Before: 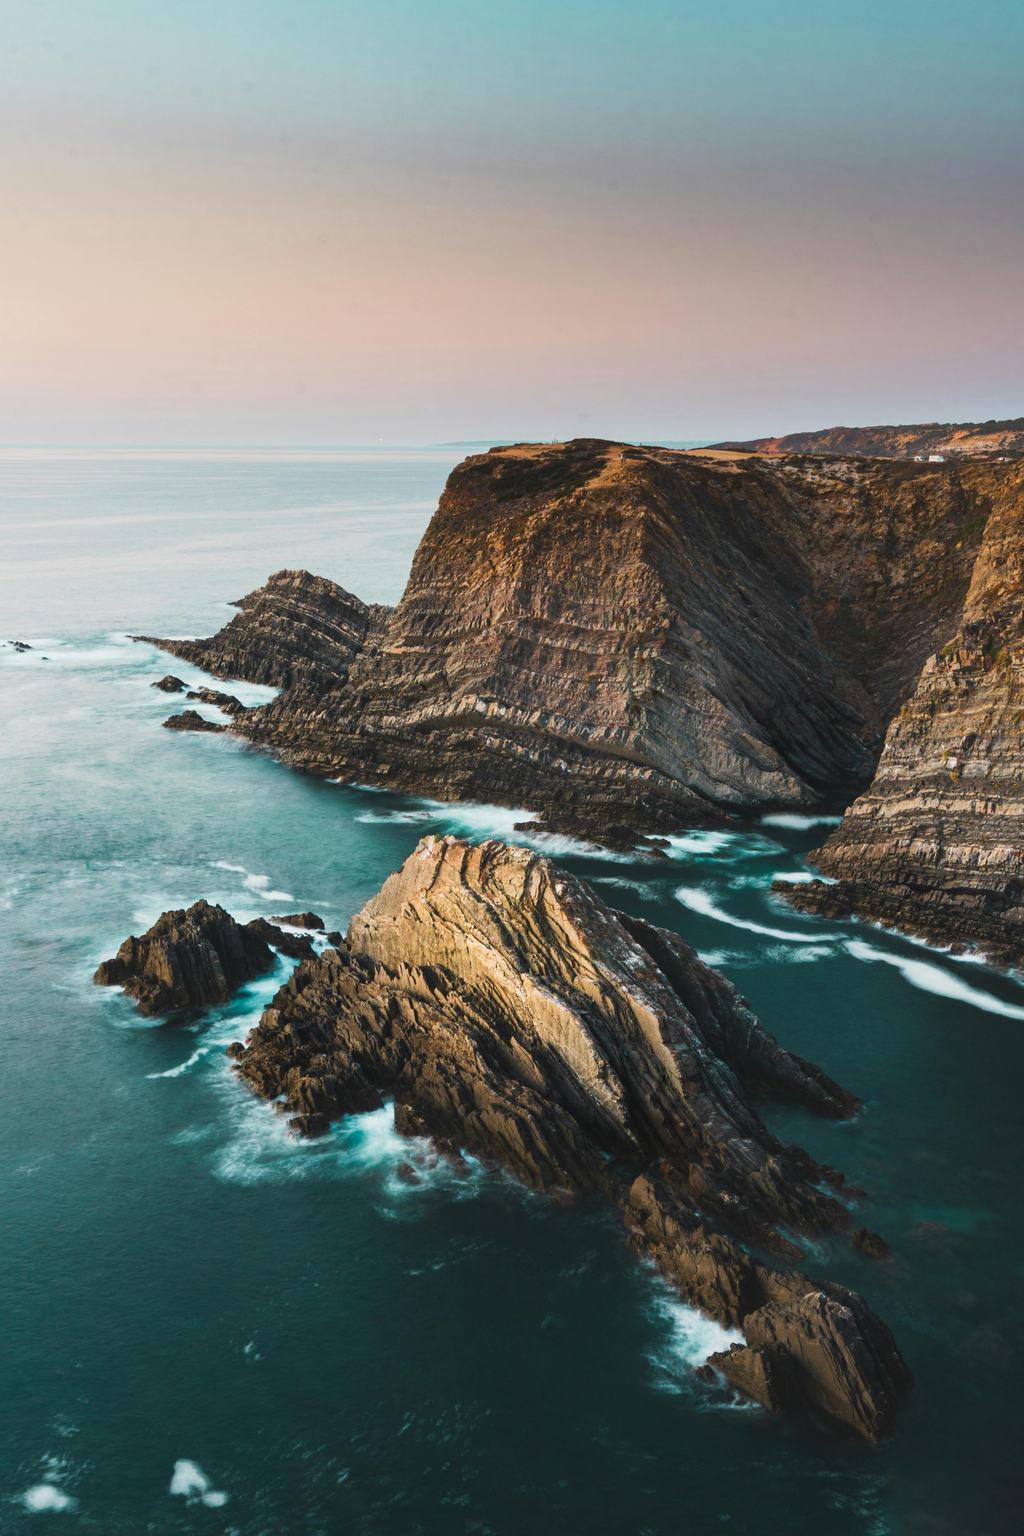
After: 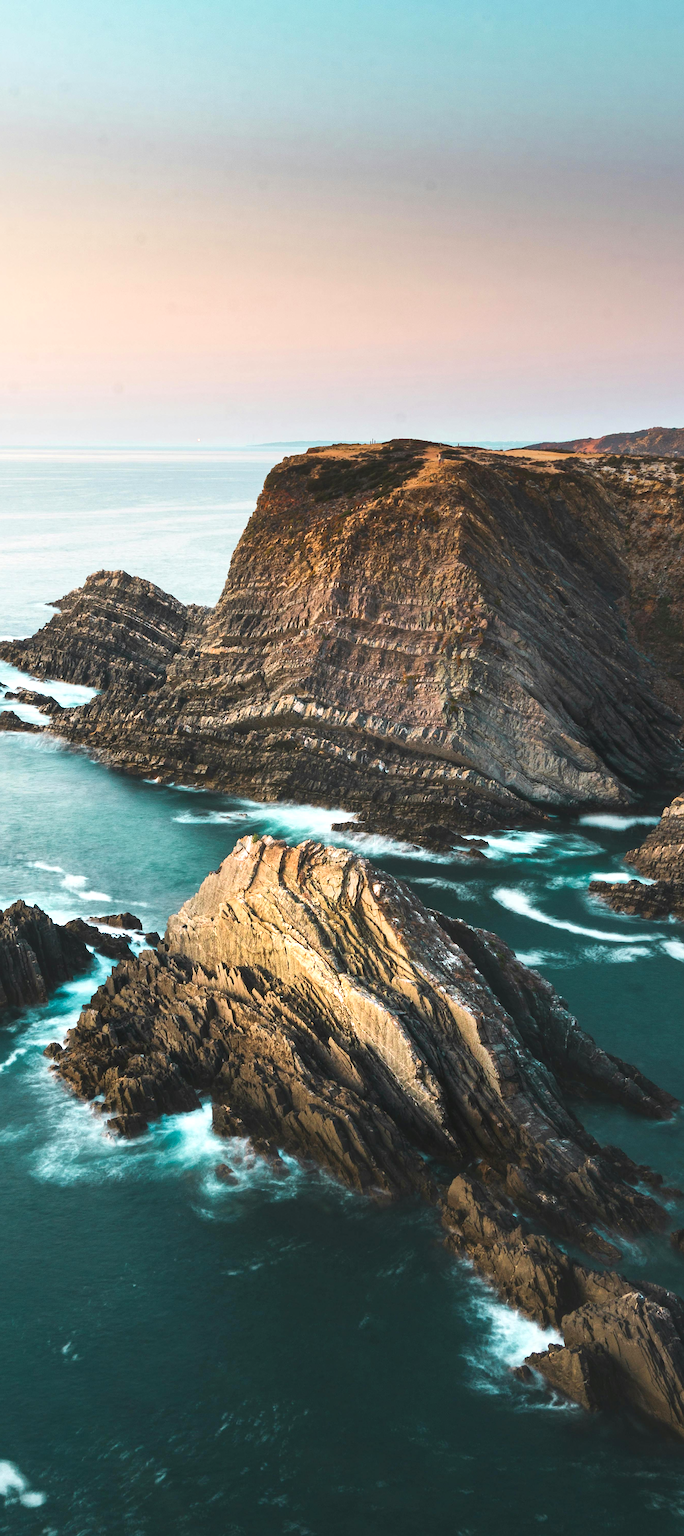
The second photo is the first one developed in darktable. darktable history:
exposure: black level correction 0, exposure 0.499 EV, compensate highlight preservation false
crop and rotate: left 17.843%, right 15.306%
sharpen: on, module defaults
